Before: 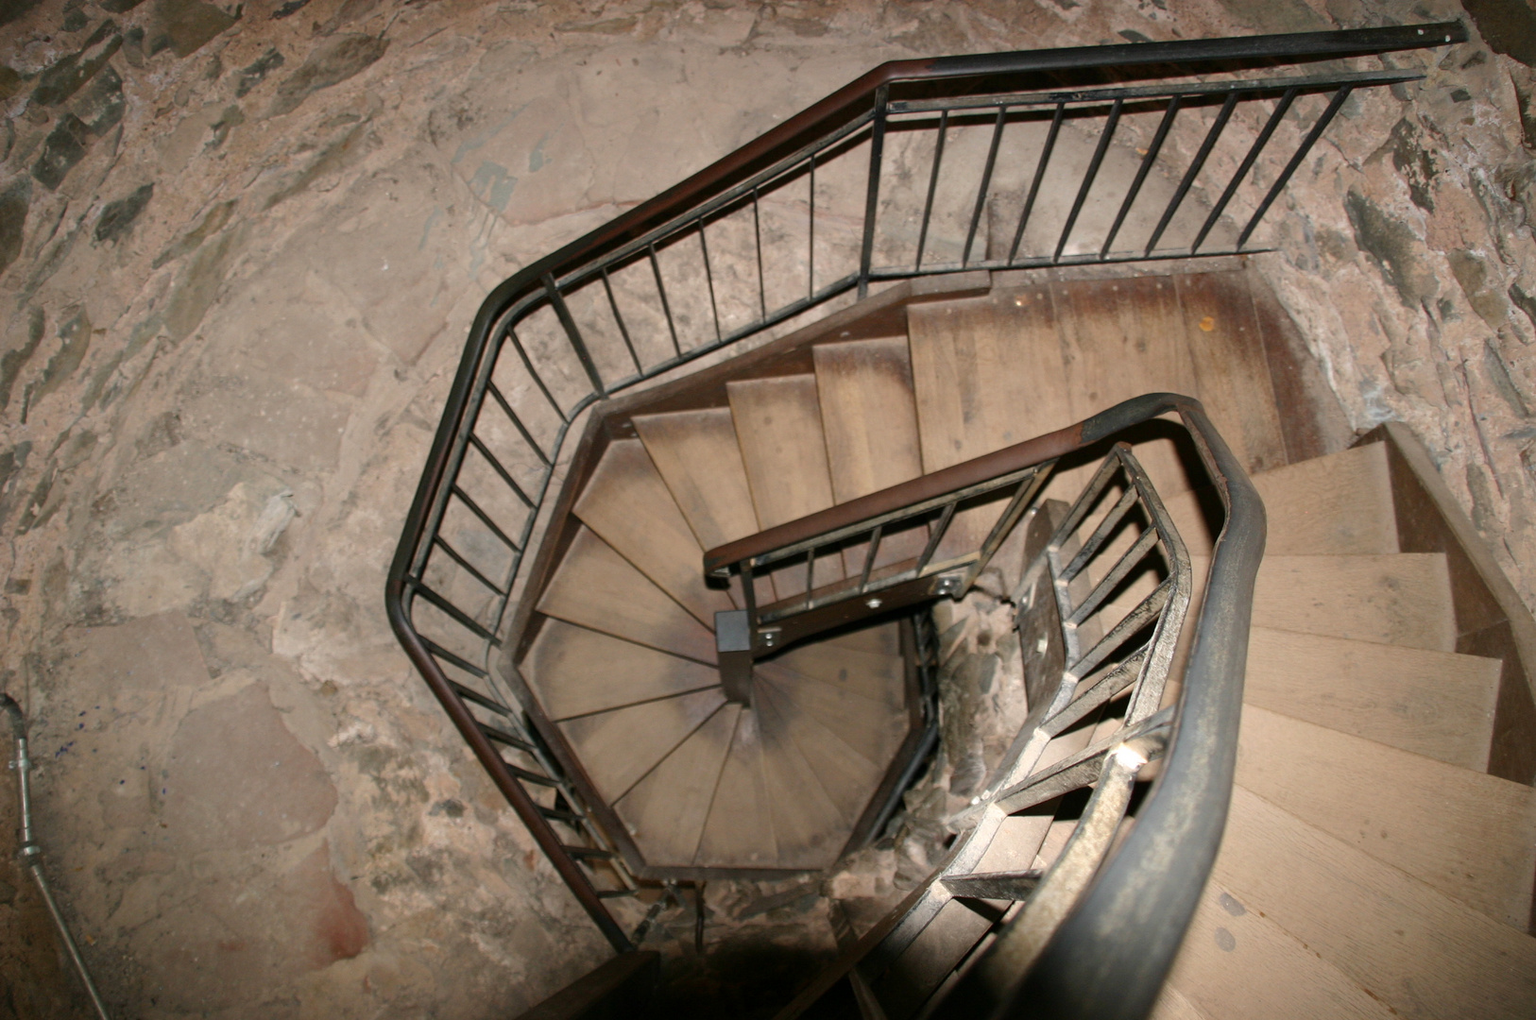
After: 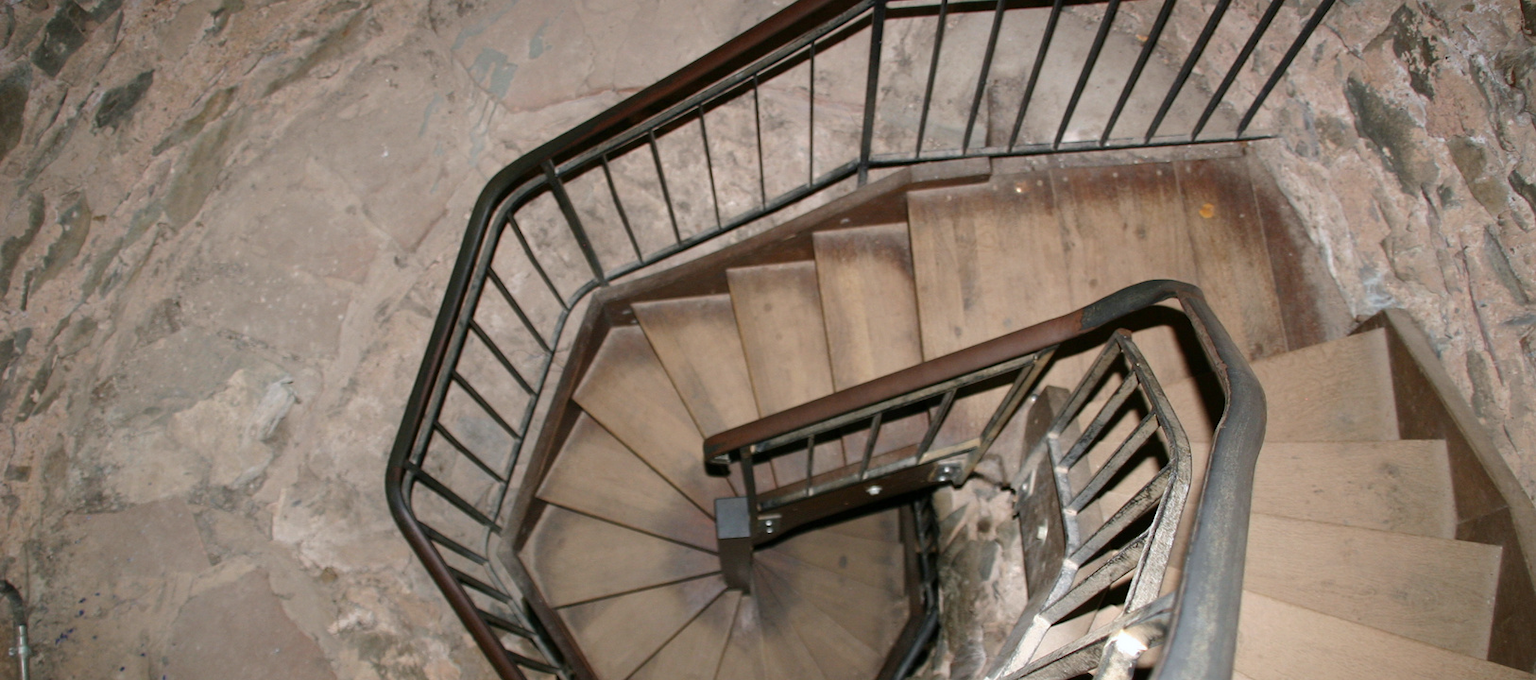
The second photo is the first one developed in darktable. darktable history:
crop: top 11.166%, bottom 22.168%
white balance: red 0.976, blue 1.04
